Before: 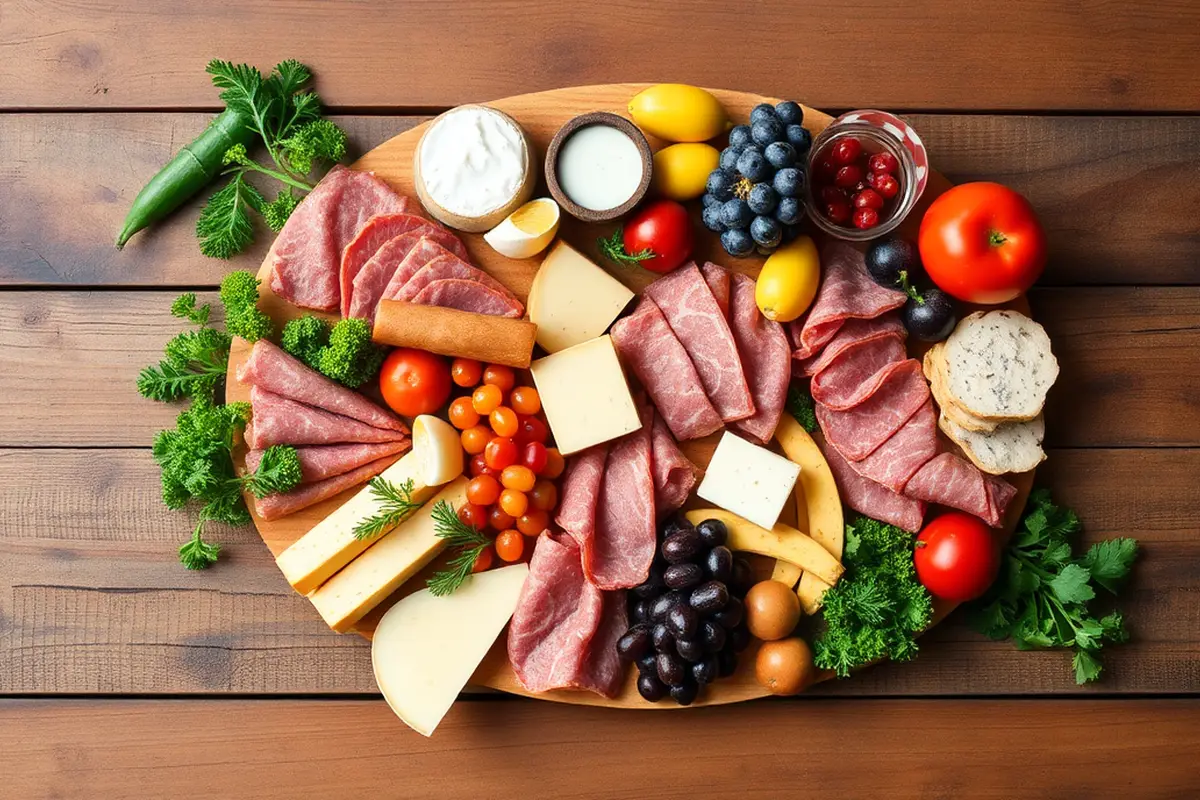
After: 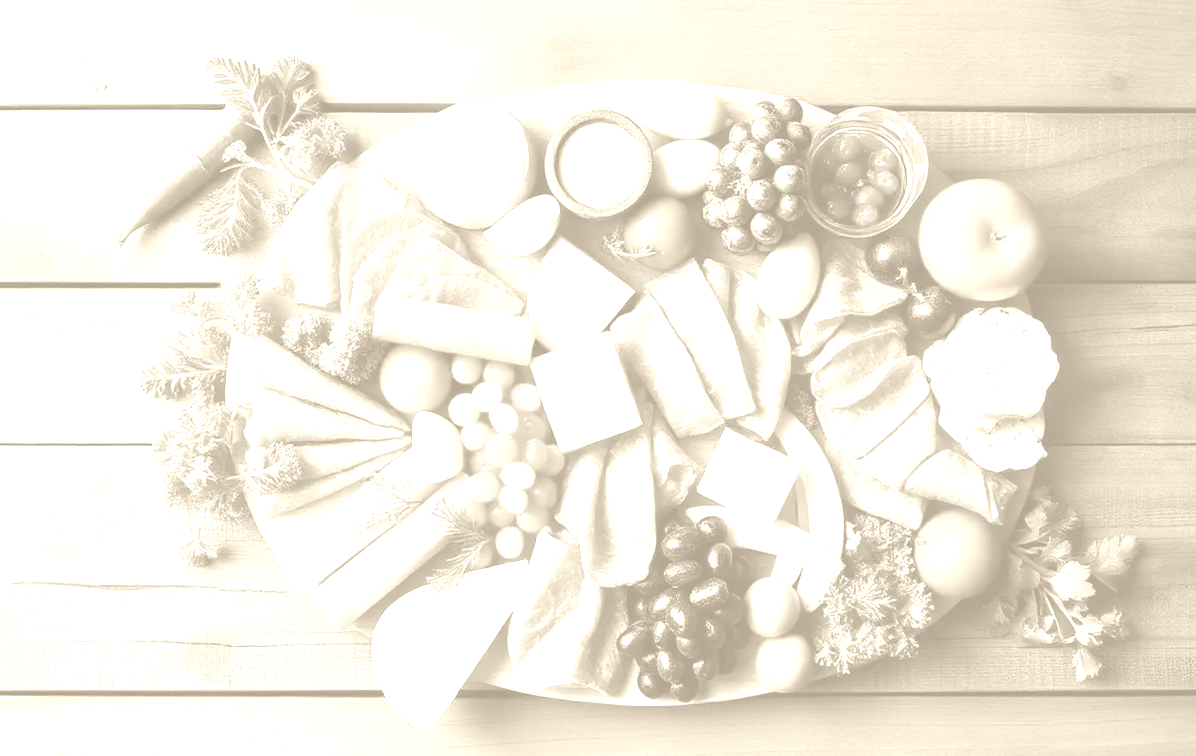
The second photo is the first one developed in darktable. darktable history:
exposure: exposure 1 EV, compensate highlight preservation false
crop: top 0.448%, right 0.264%, bottom 5.045%
colorize: hue 36°, saturation 71%, lightness 80.79%
